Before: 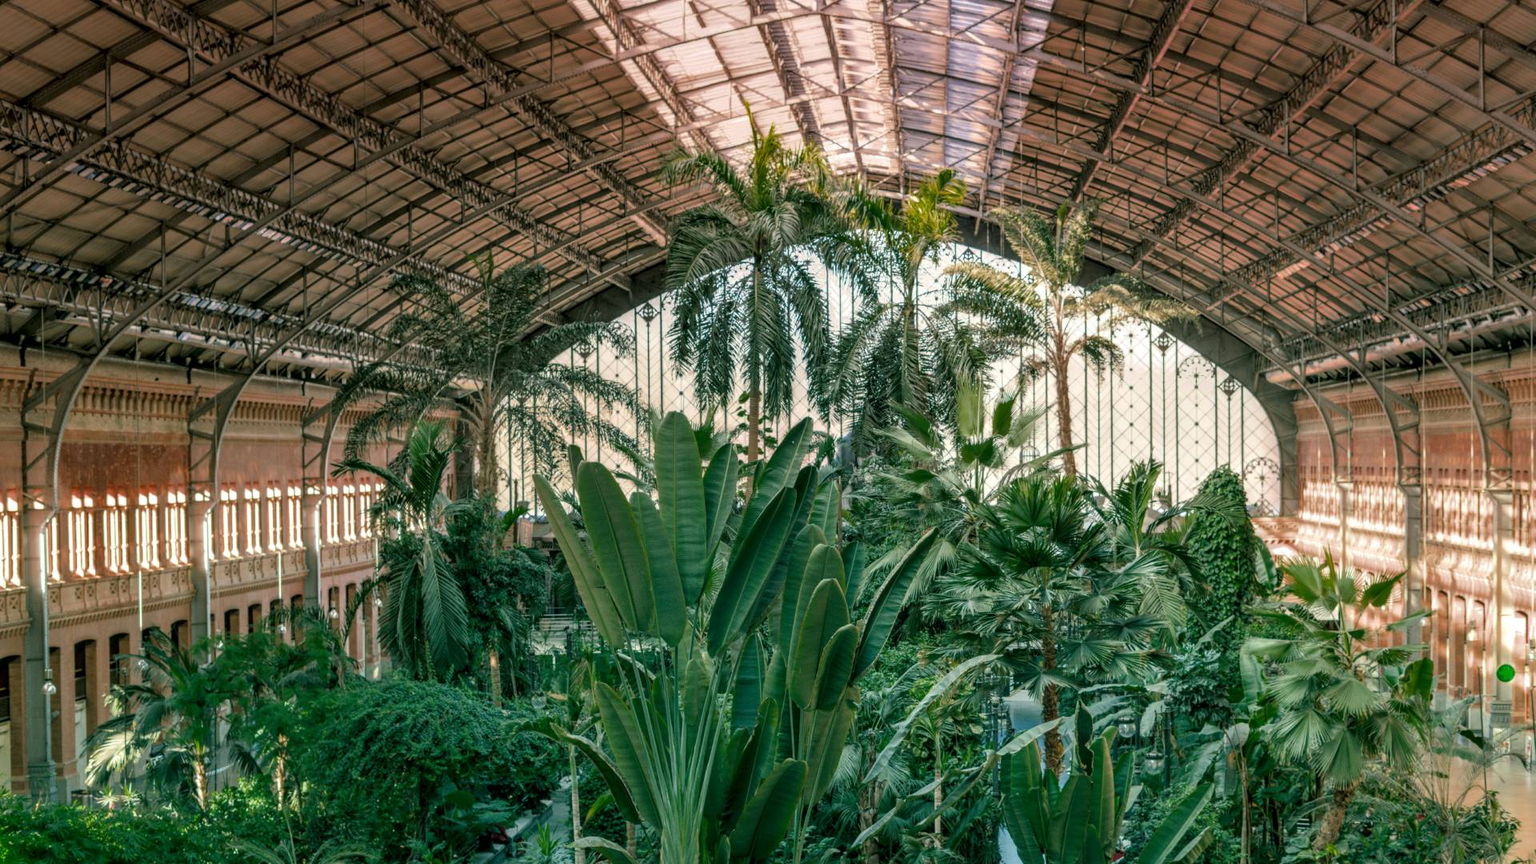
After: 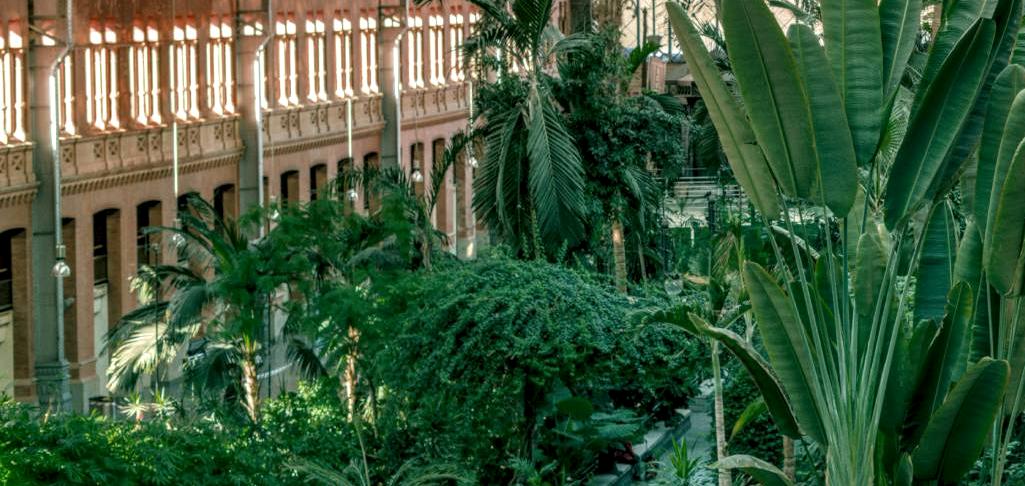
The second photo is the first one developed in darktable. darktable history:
local contrast: on, module defaults
crop and rotate: top 54.778%, right 46.61%, bottom 0.159%
